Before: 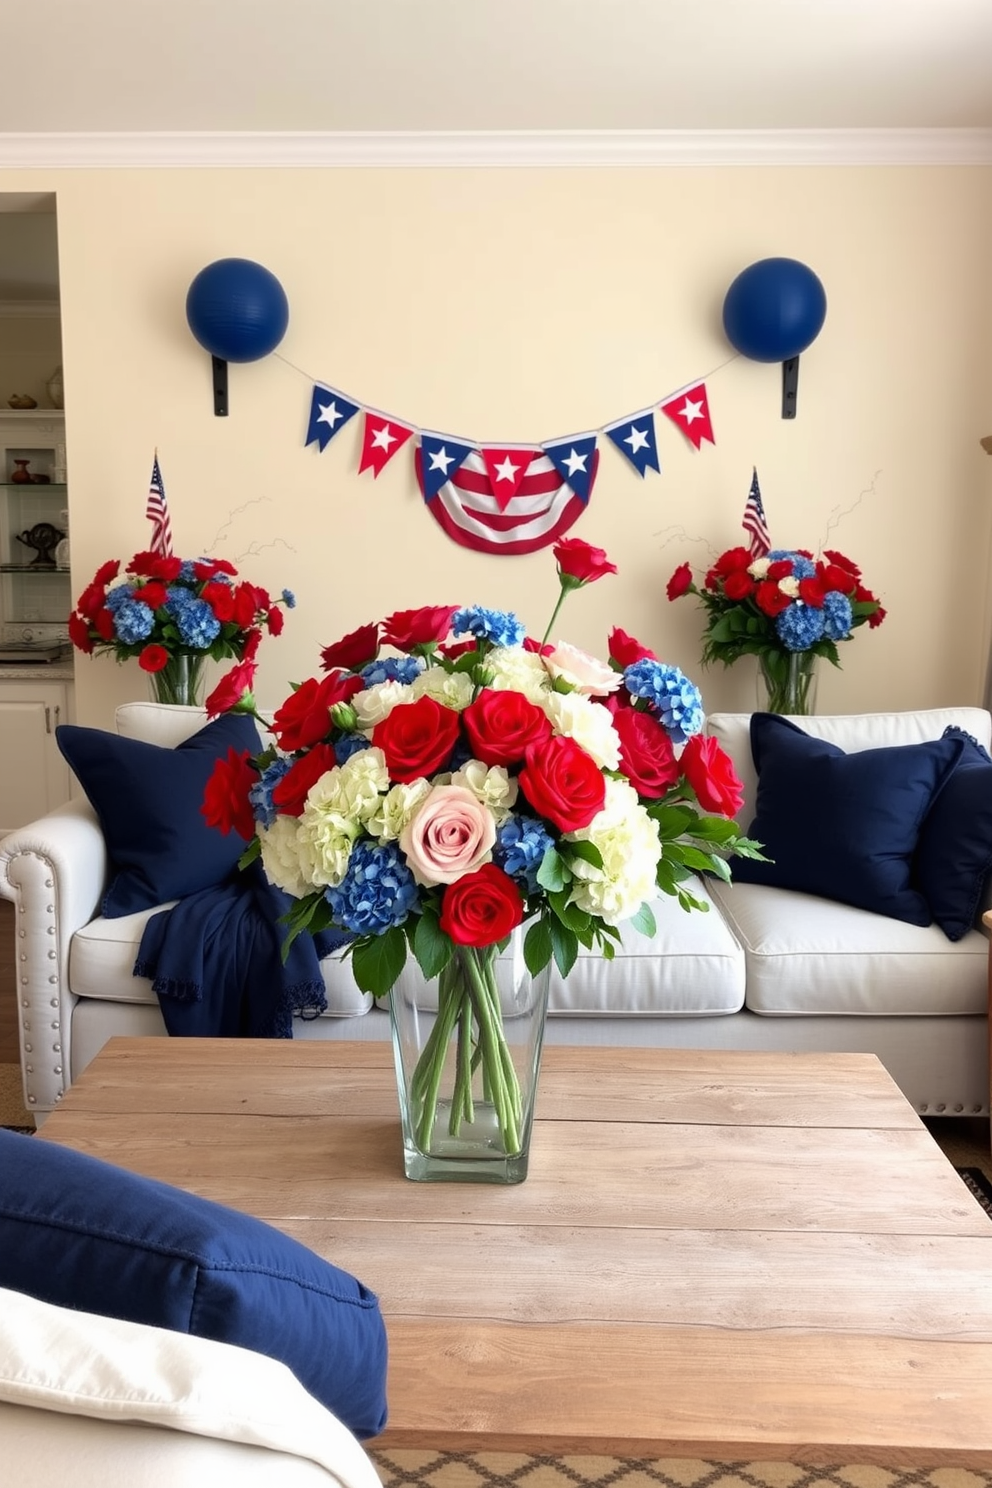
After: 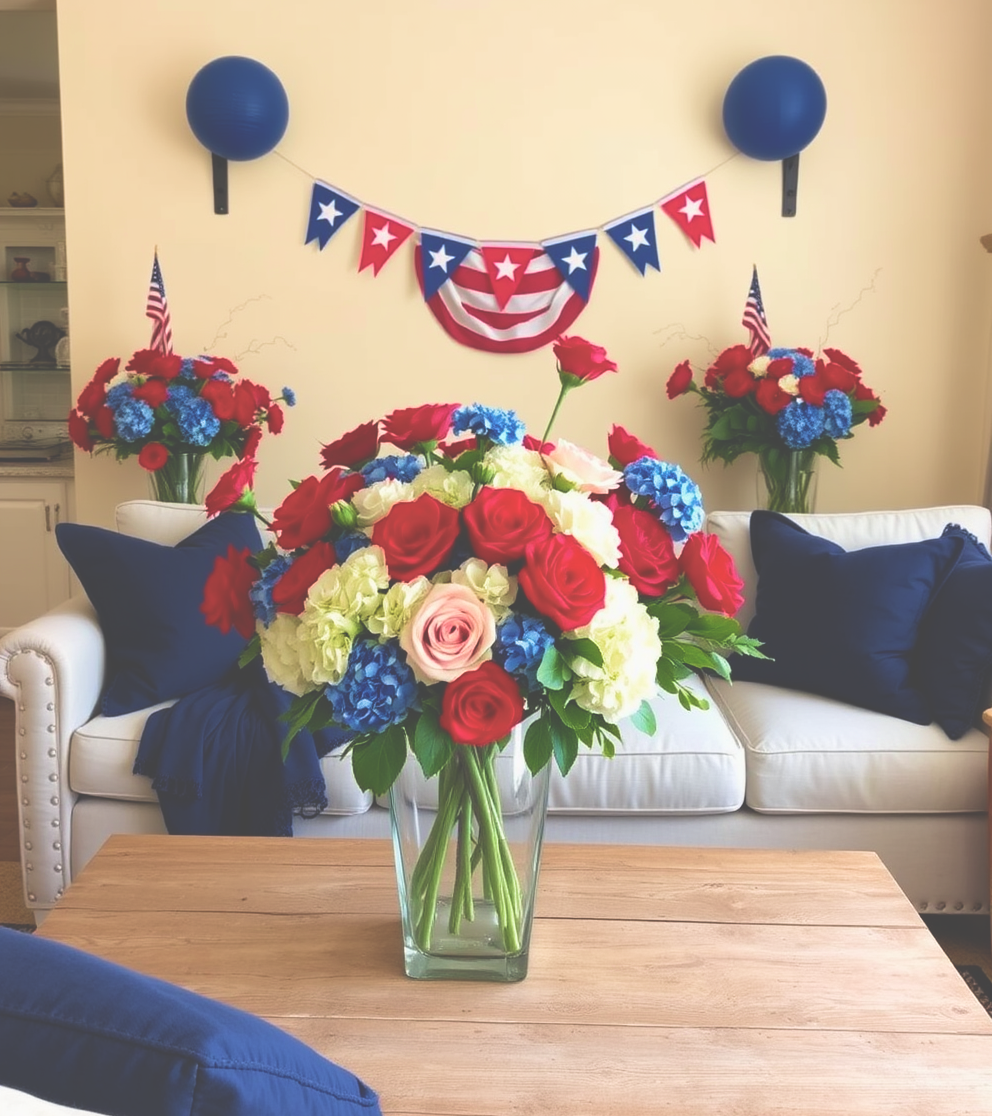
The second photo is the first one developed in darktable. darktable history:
exposure: black level correction -0.061, exposure -0.049 EV, compensate highlight preservation false
crop: top 13.641%, bottom 11.304%
velvia: strength 55.38%
